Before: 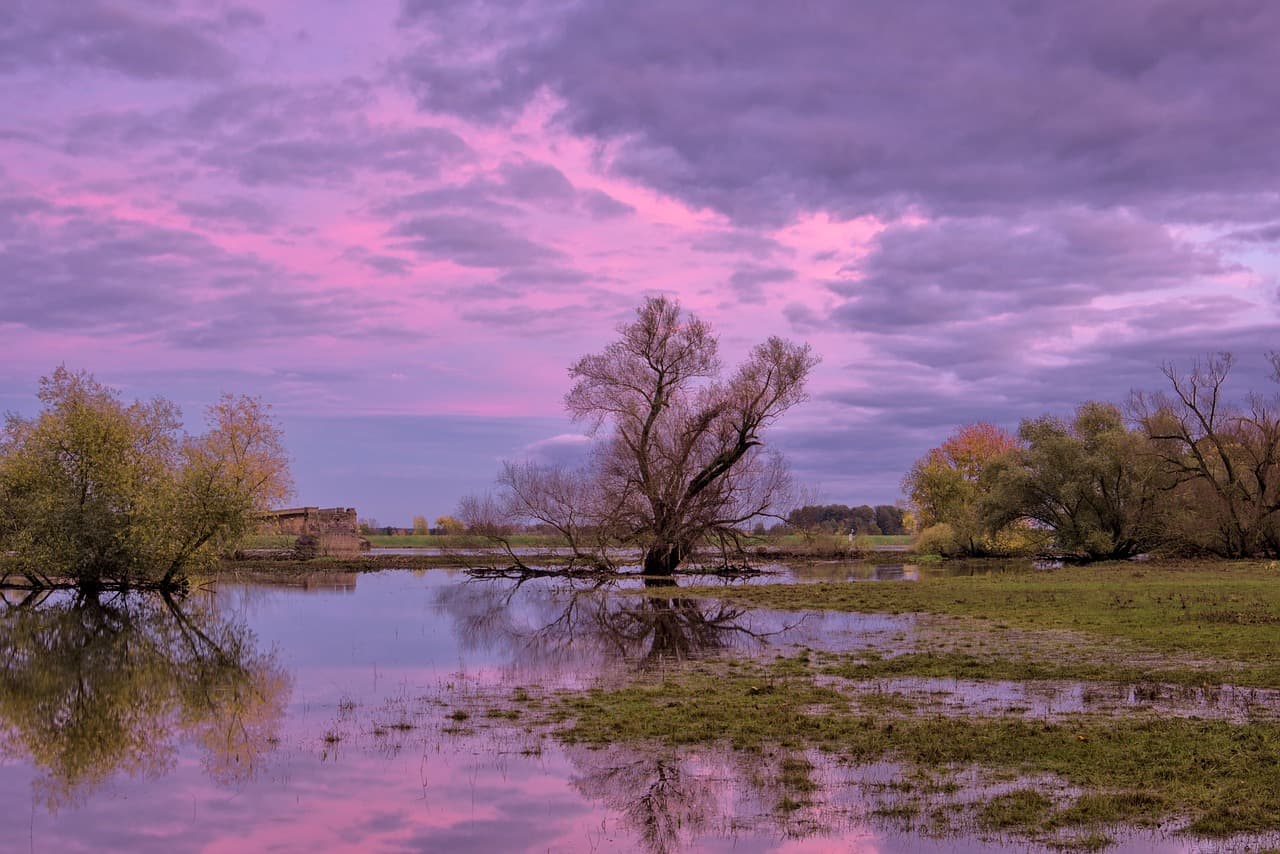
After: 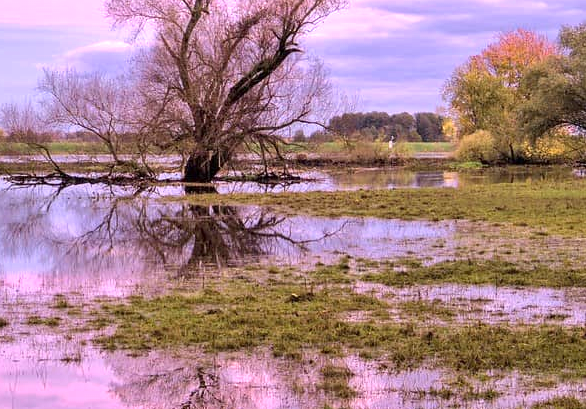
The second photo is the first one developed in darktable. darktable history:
exposure: exposure 1.09 EV, compensate highlight preservation false
levels: levels [0, 0.476, 0.951]
crop: left 35.942%, top 46.133%, right 18.231%, bottom 5.863%
